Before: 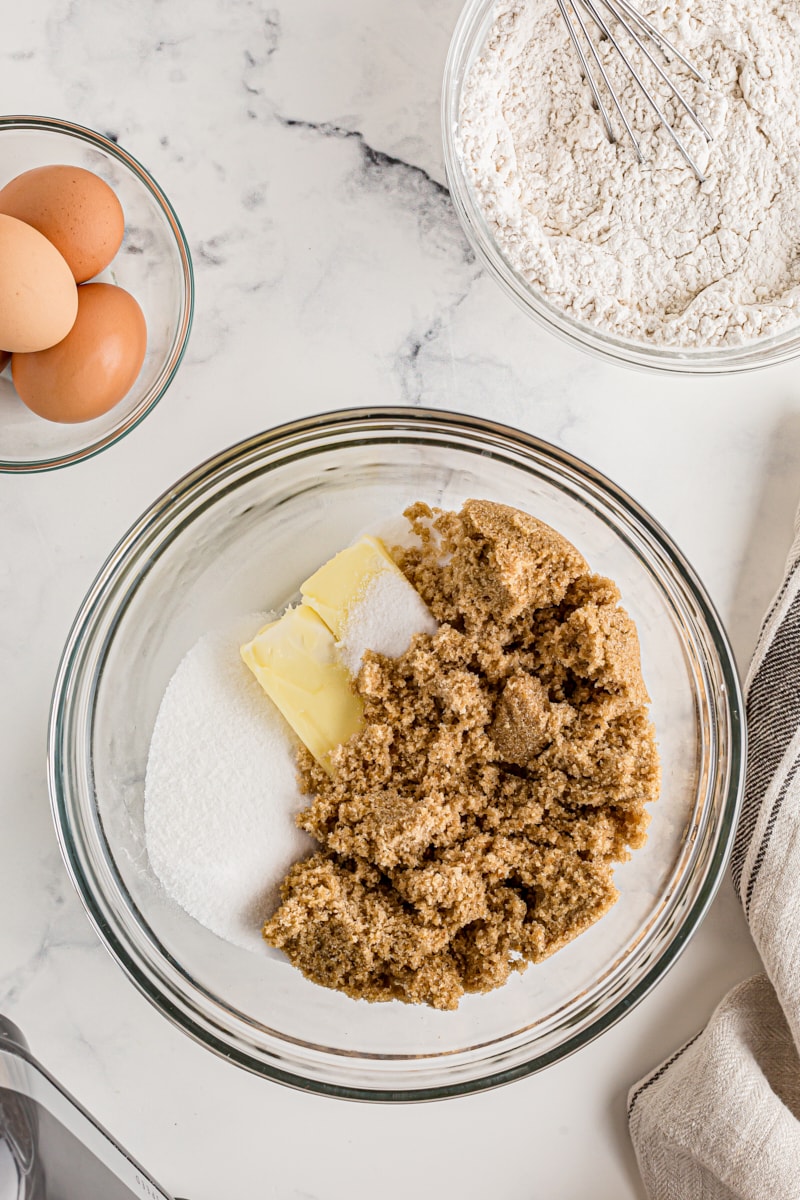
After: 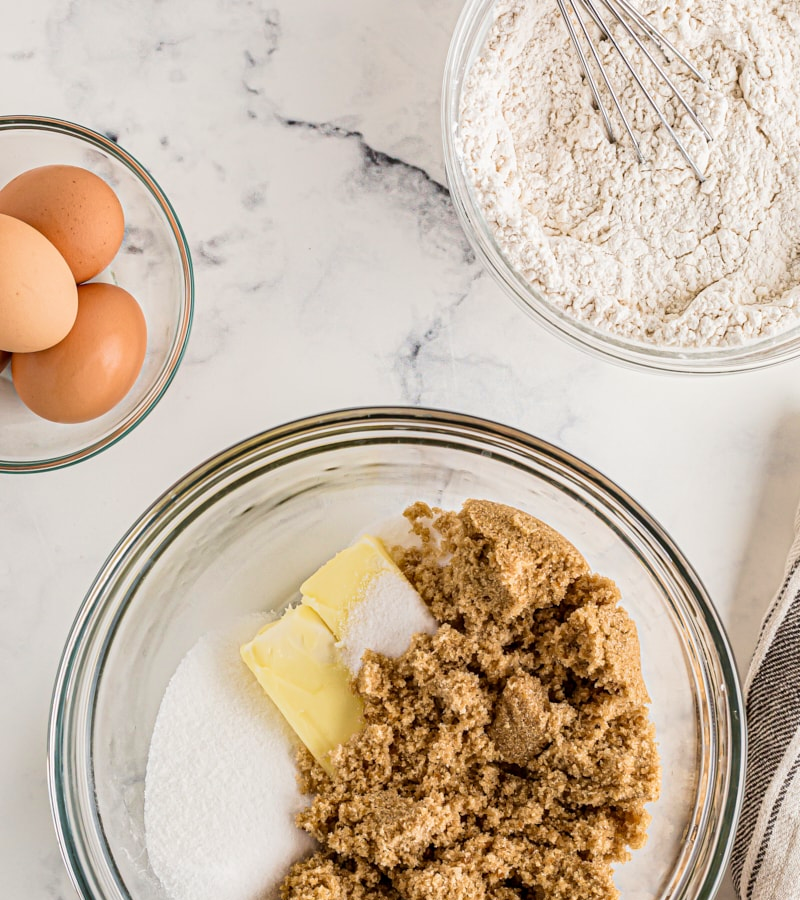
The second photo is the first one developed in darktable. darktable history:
crop: bottom 24.993%
velvia: on, module defaults
